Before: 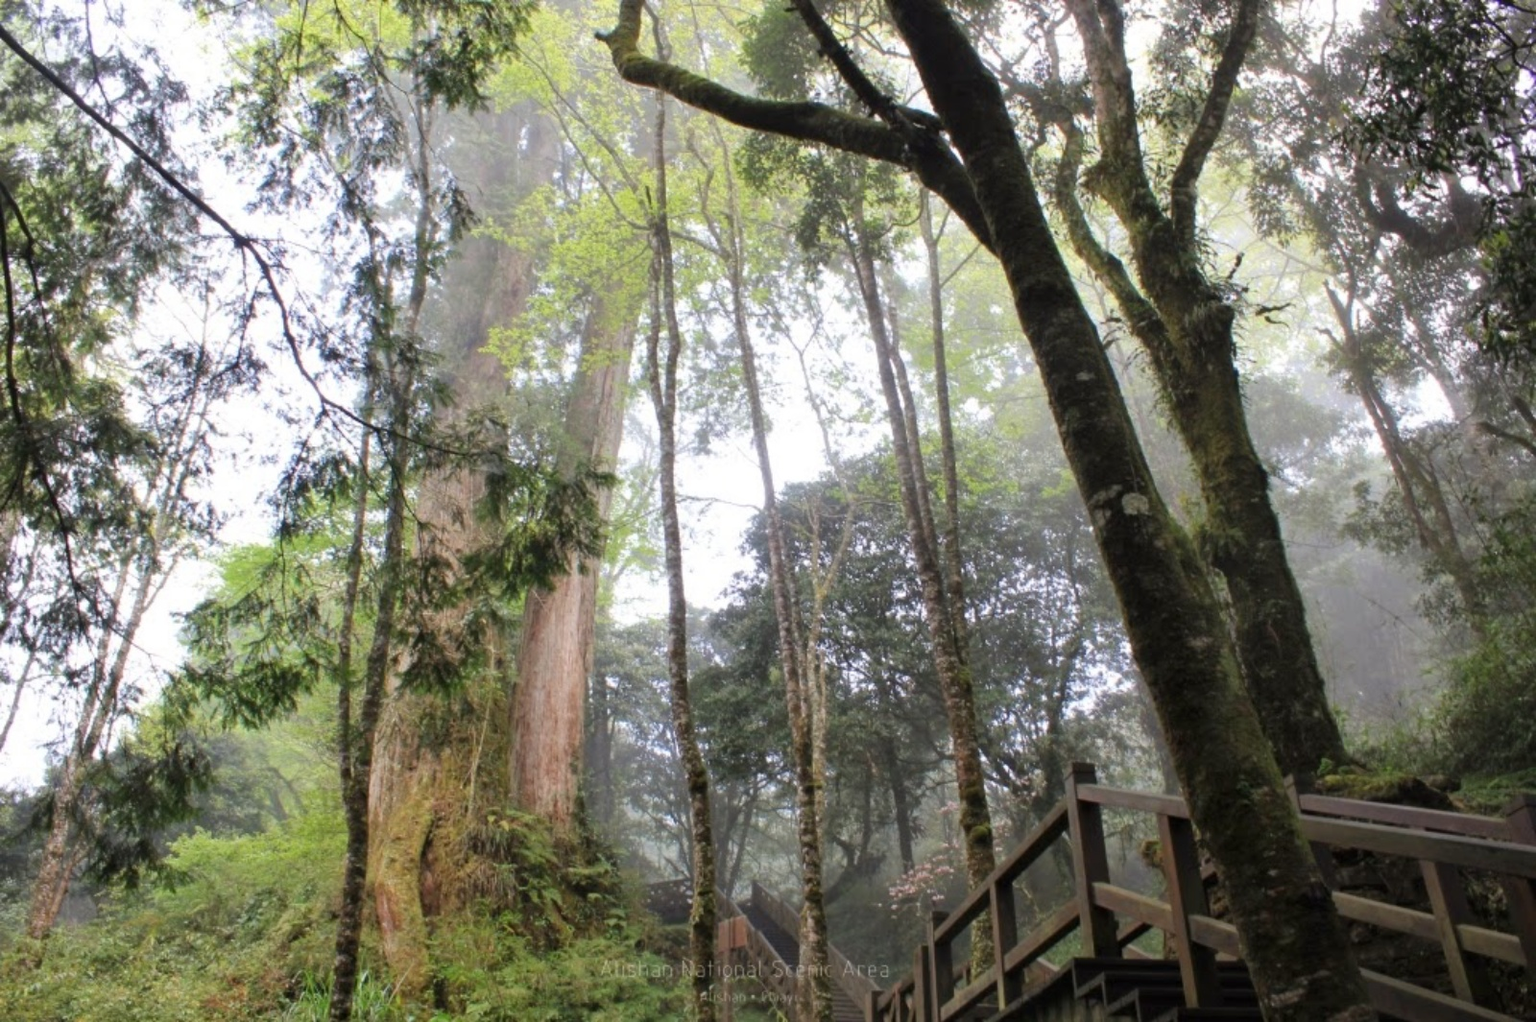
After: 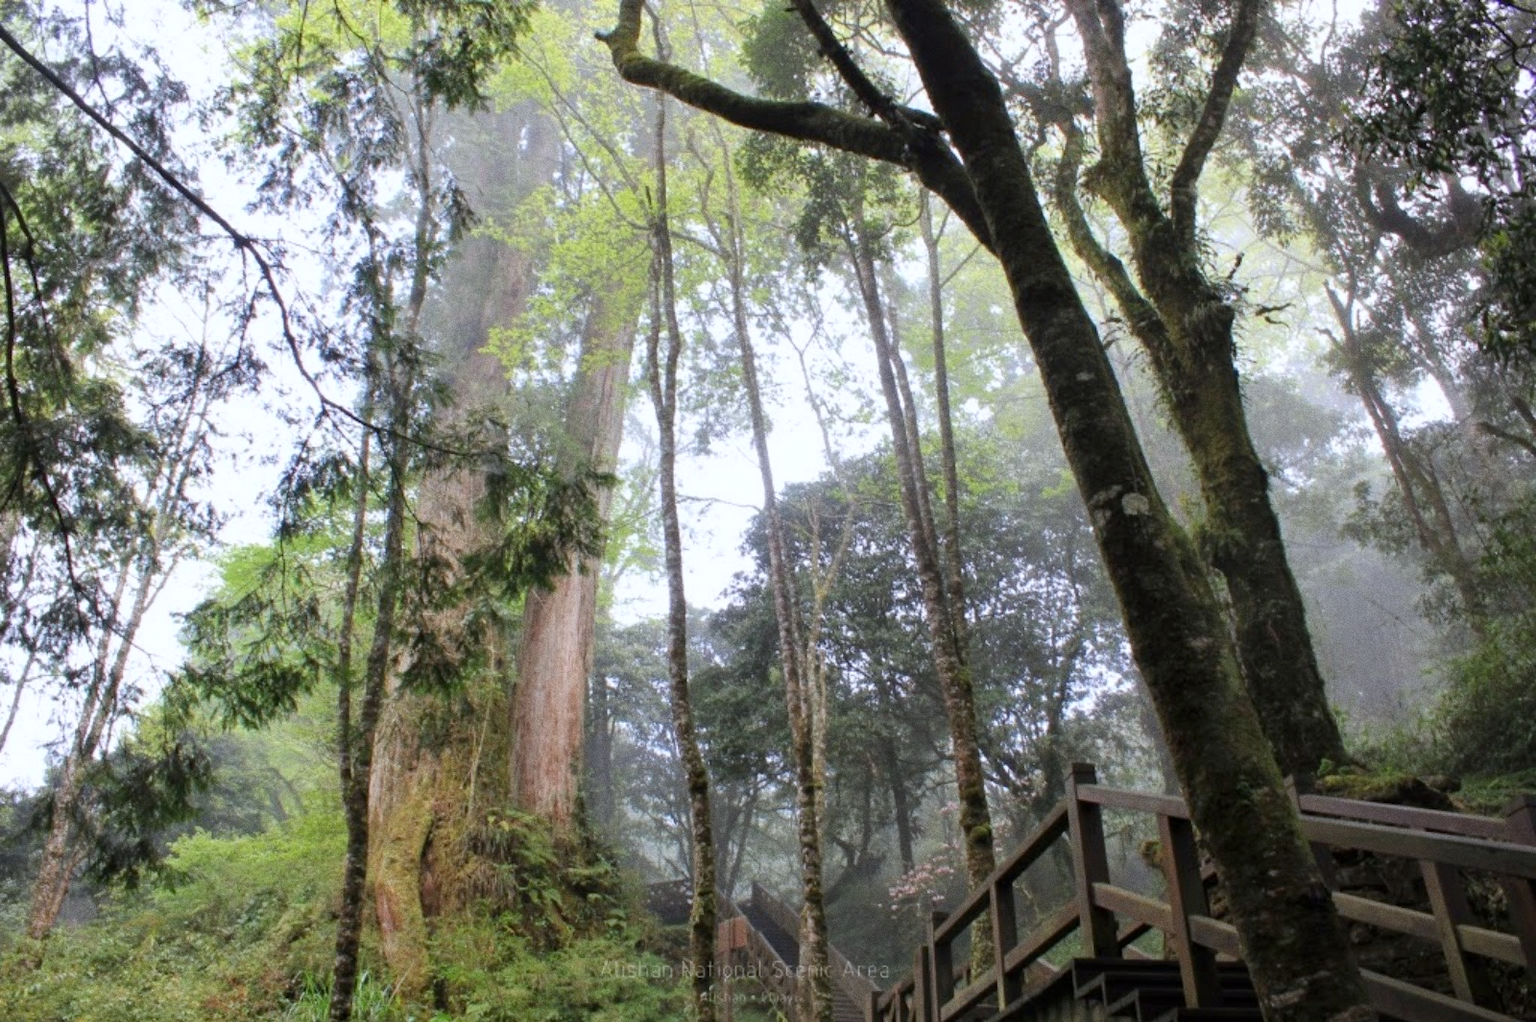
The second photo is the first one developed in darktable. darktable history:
grain: coarseness 3.21 ISO
exposure: black level correction 0.001, compensate highlight preservation false
white balance: red 0.974, blue 1.044
